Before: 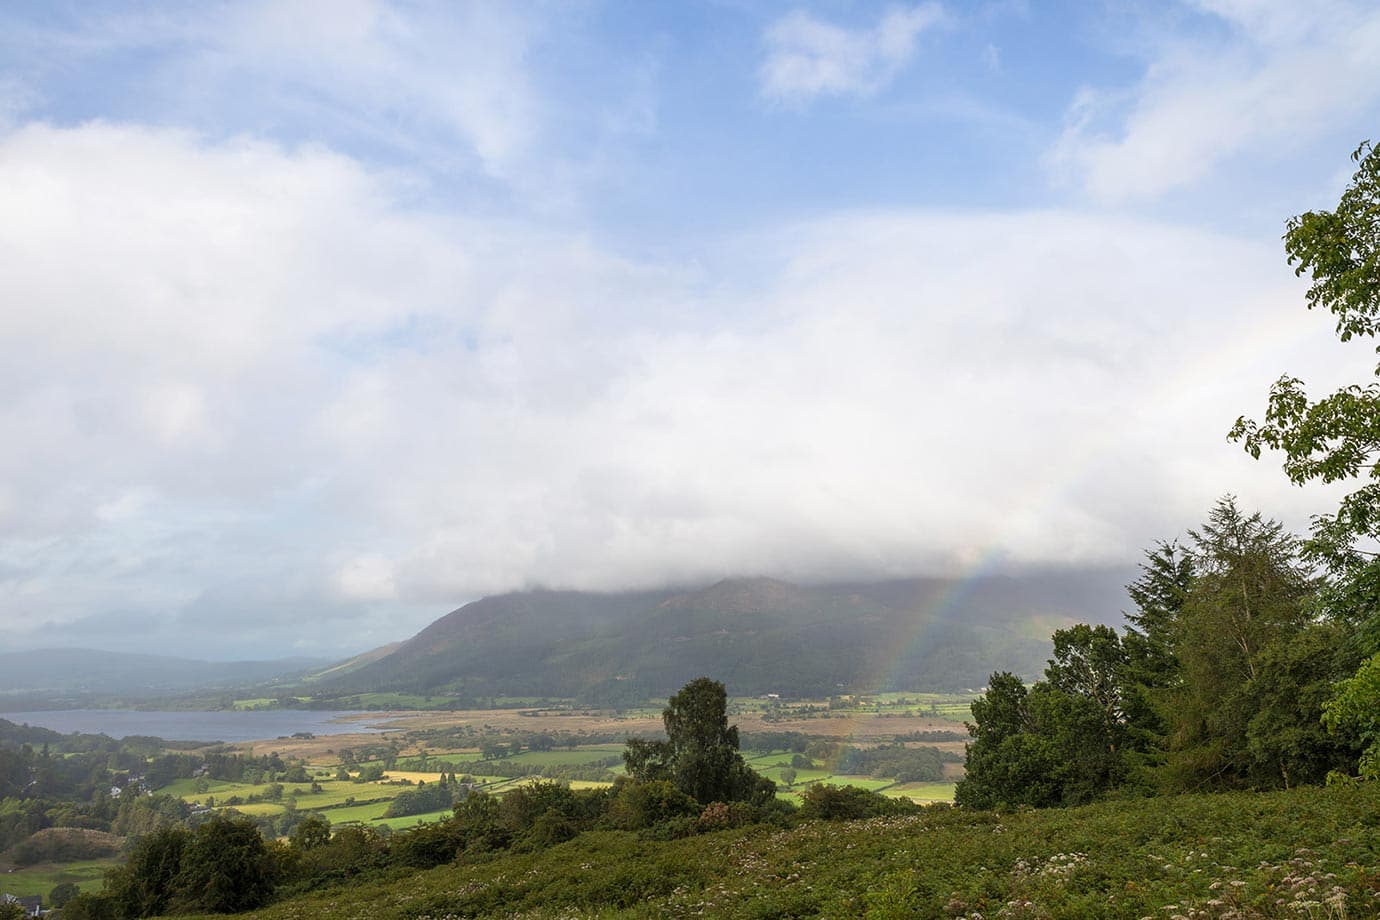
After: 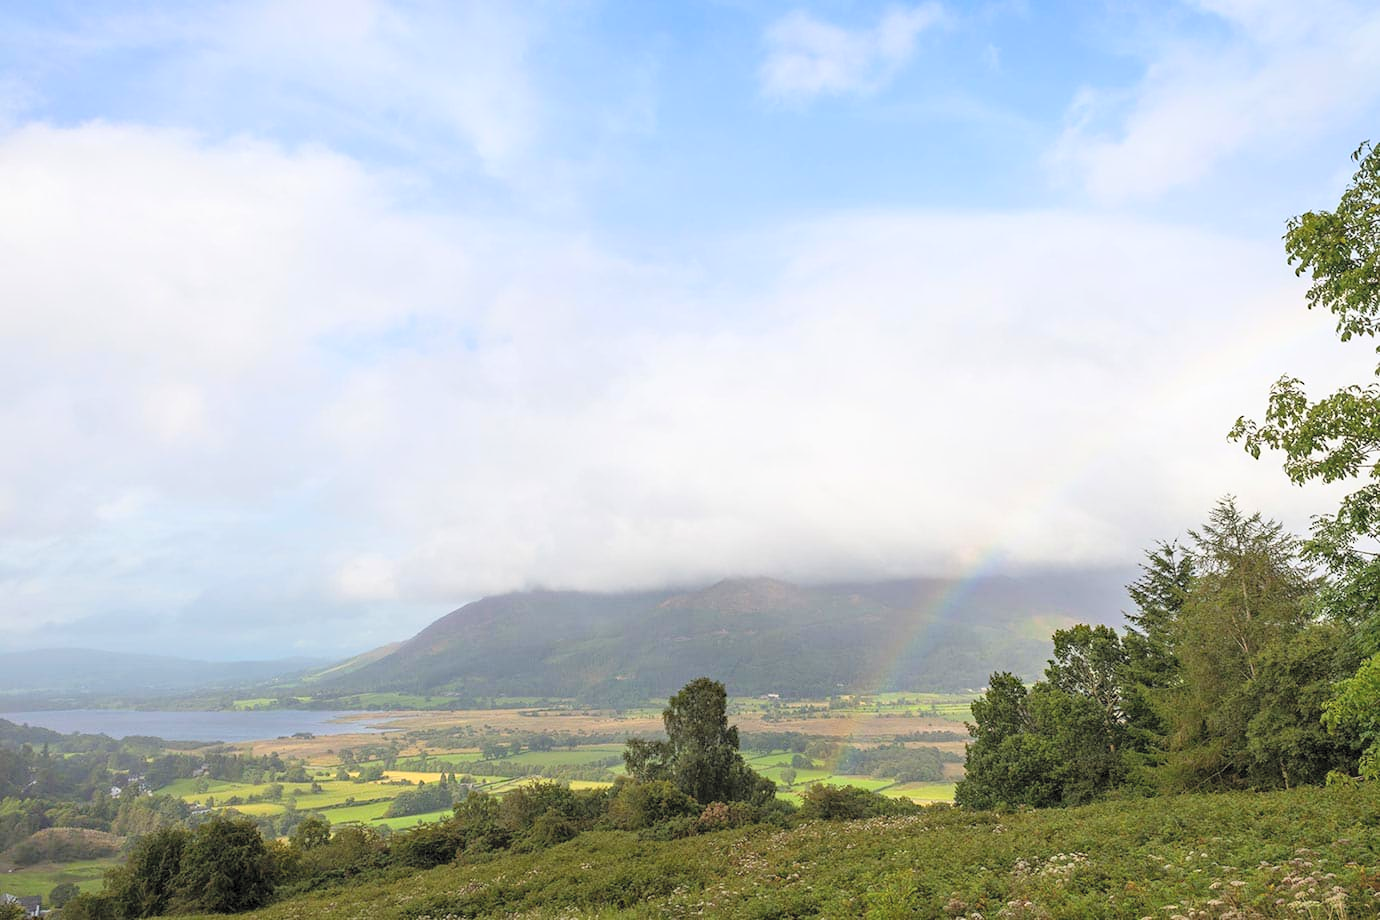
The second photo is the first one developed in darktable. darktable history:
contrast brightness saturation: contrast 0.1, brightness 0.3, saturation 0.14
haze removal: compatibility mode true, adaptive false
